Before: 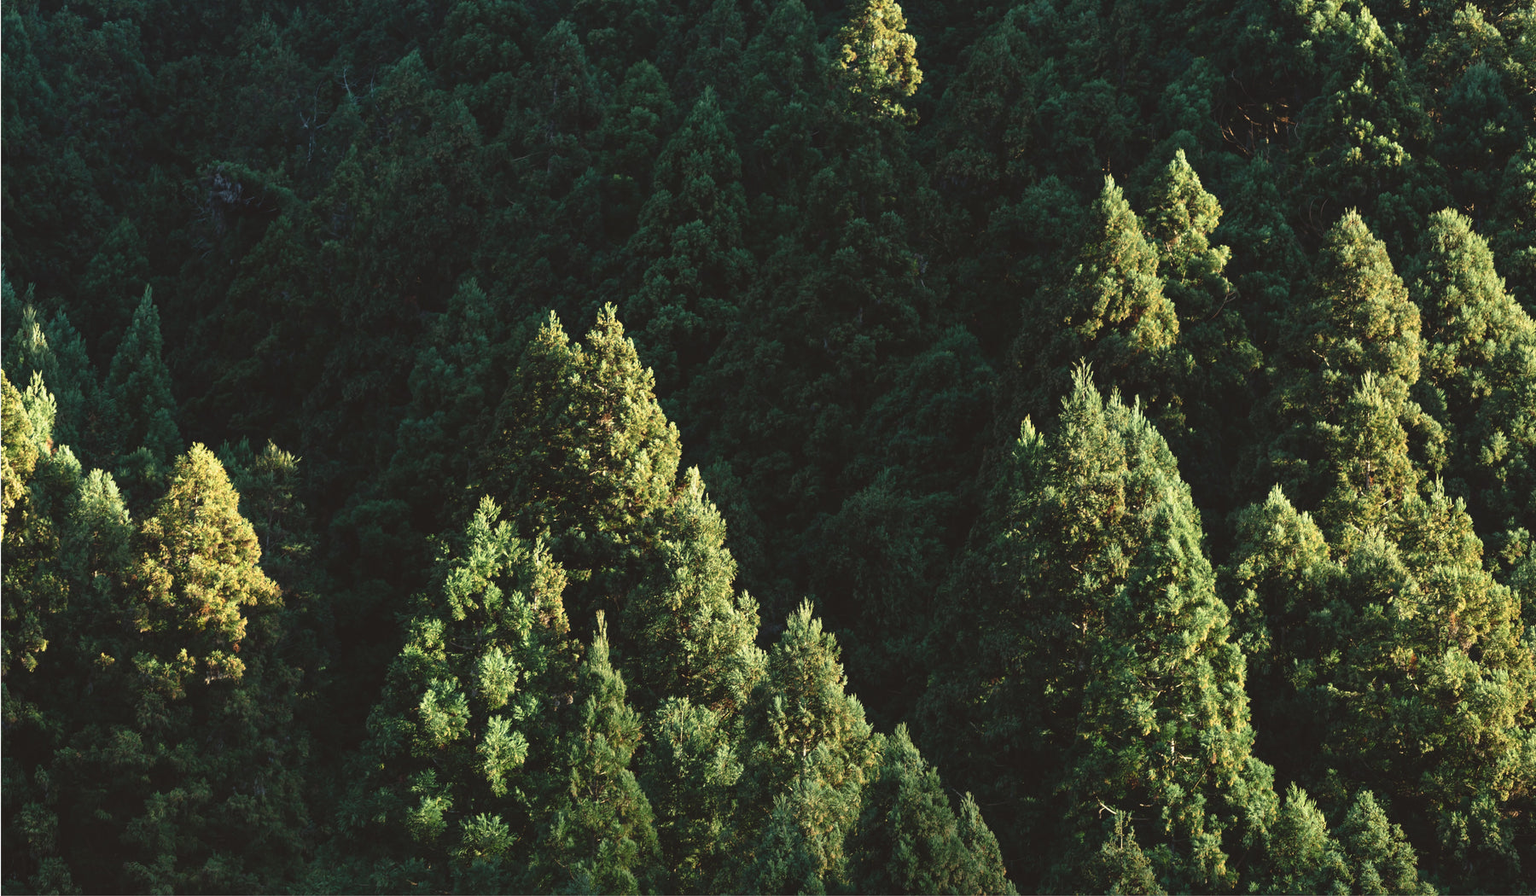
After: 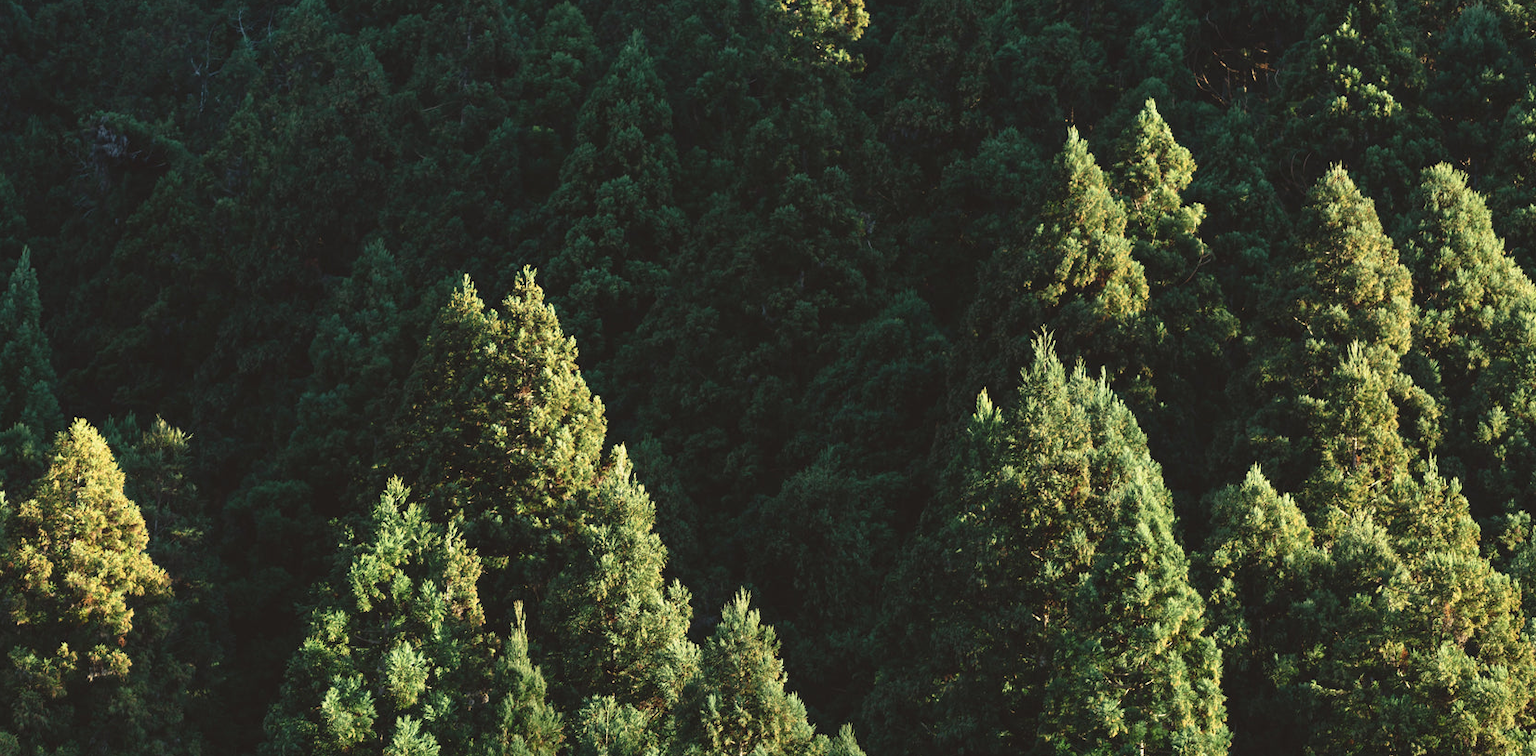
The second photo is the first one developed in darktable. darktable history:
crop: left 8.155%, top 6.611%, bottom 15.385%
rotate and perspective: crop left 0, crop top 0
